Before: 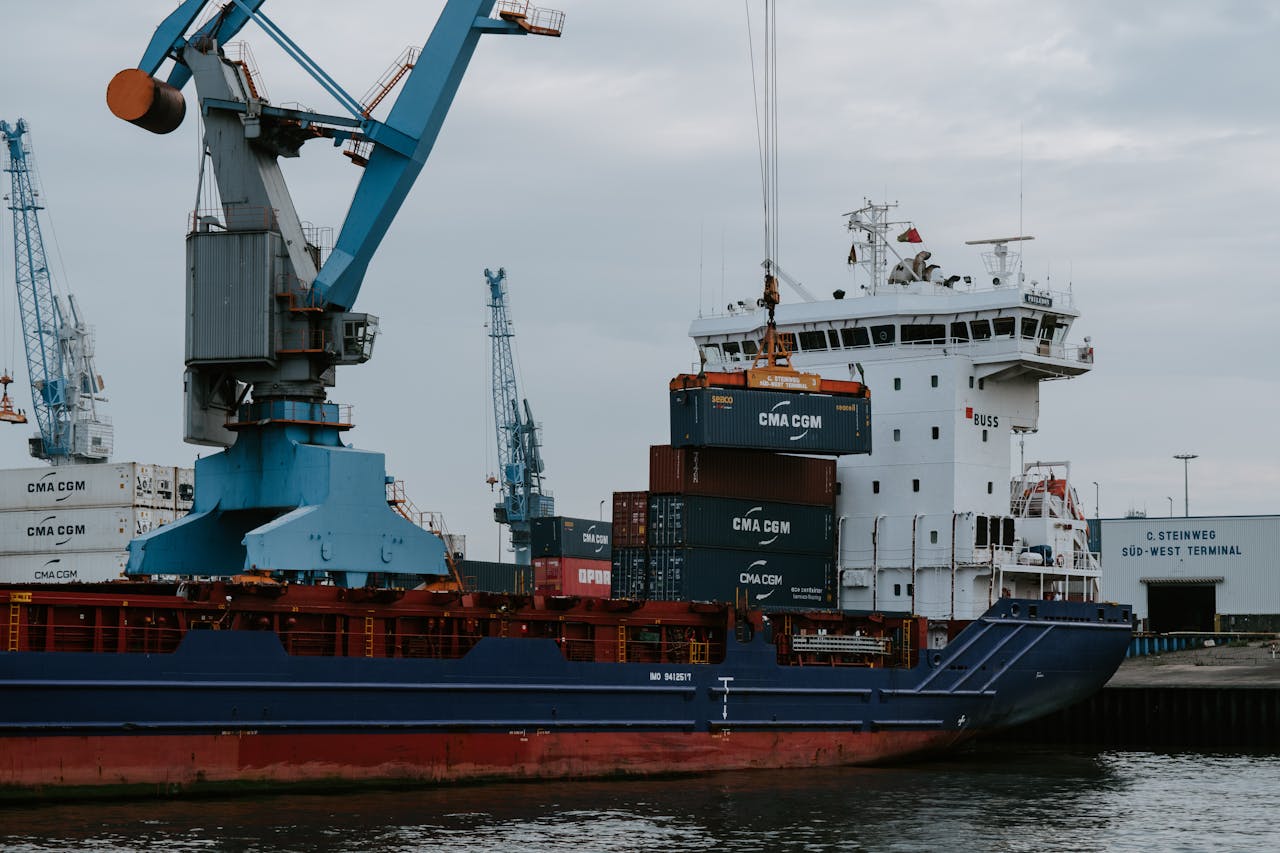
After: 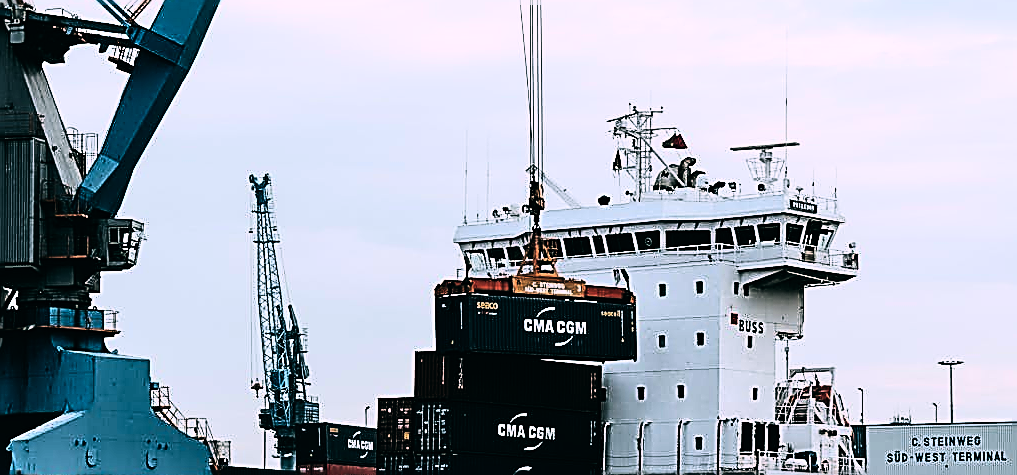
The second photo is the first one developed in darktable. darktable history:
rgb curve: curves: ch0 [(0, 0) (0.21, 0.15) (0.24, 0.21) (0.5, 0.75) (0.75, 0.96) (0.89, 0.99) (1, 1)]; ch1 [(0, 0.02) (0.21, 0.13) (0.25, 0.2) (0.5, 0.67) (0.75, 0.9) (0.89, 0.97) (1, 1)]; ch2 [(0, 0.02) (0.21, 0.13) (0.25, 0.2) (0.5, 0.67) (0.75, 0.9) (0.89, 0.97) (1, 1)], compensate middle gray true
crop: left 18.38%, top 11.092%, right 2.134%, bottom 33.217%
color balance: lift [1.016, 0.983, 1, 1.017], gamma [0.78, 1.018, 1.043, 0.957], gain [0.786, 1.063, 0.937, 1.017], input saturation 118.26%, contrast 13.43%, contrast fulcrum 21.62%, output saturation 82.76%
sharpen: amount 2
